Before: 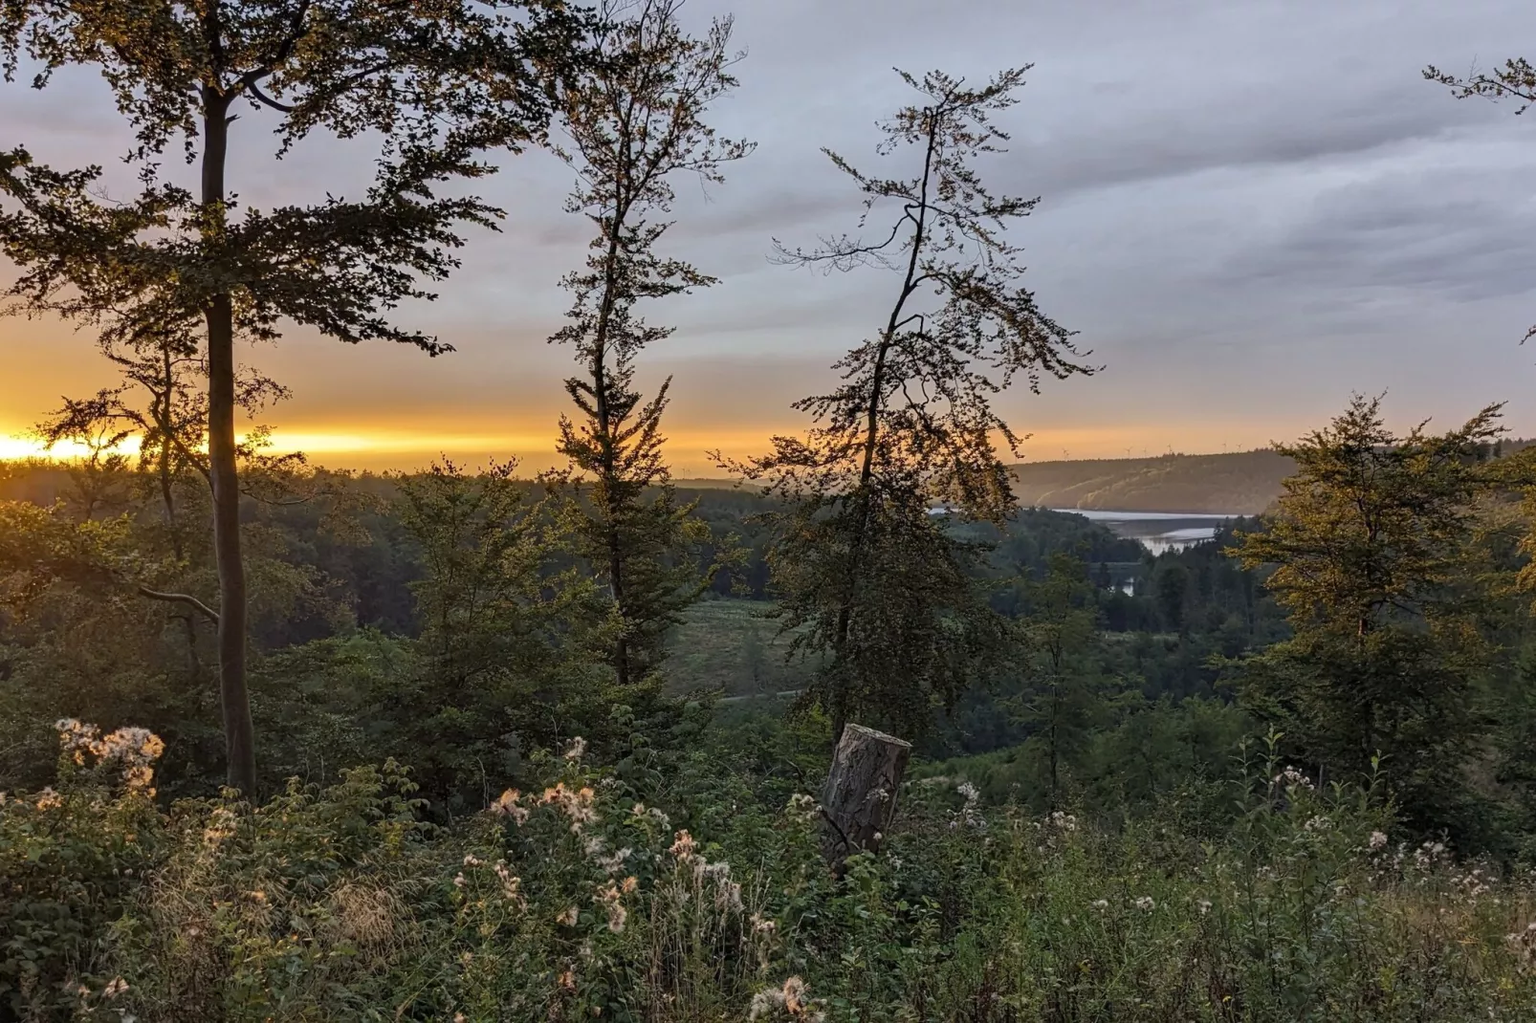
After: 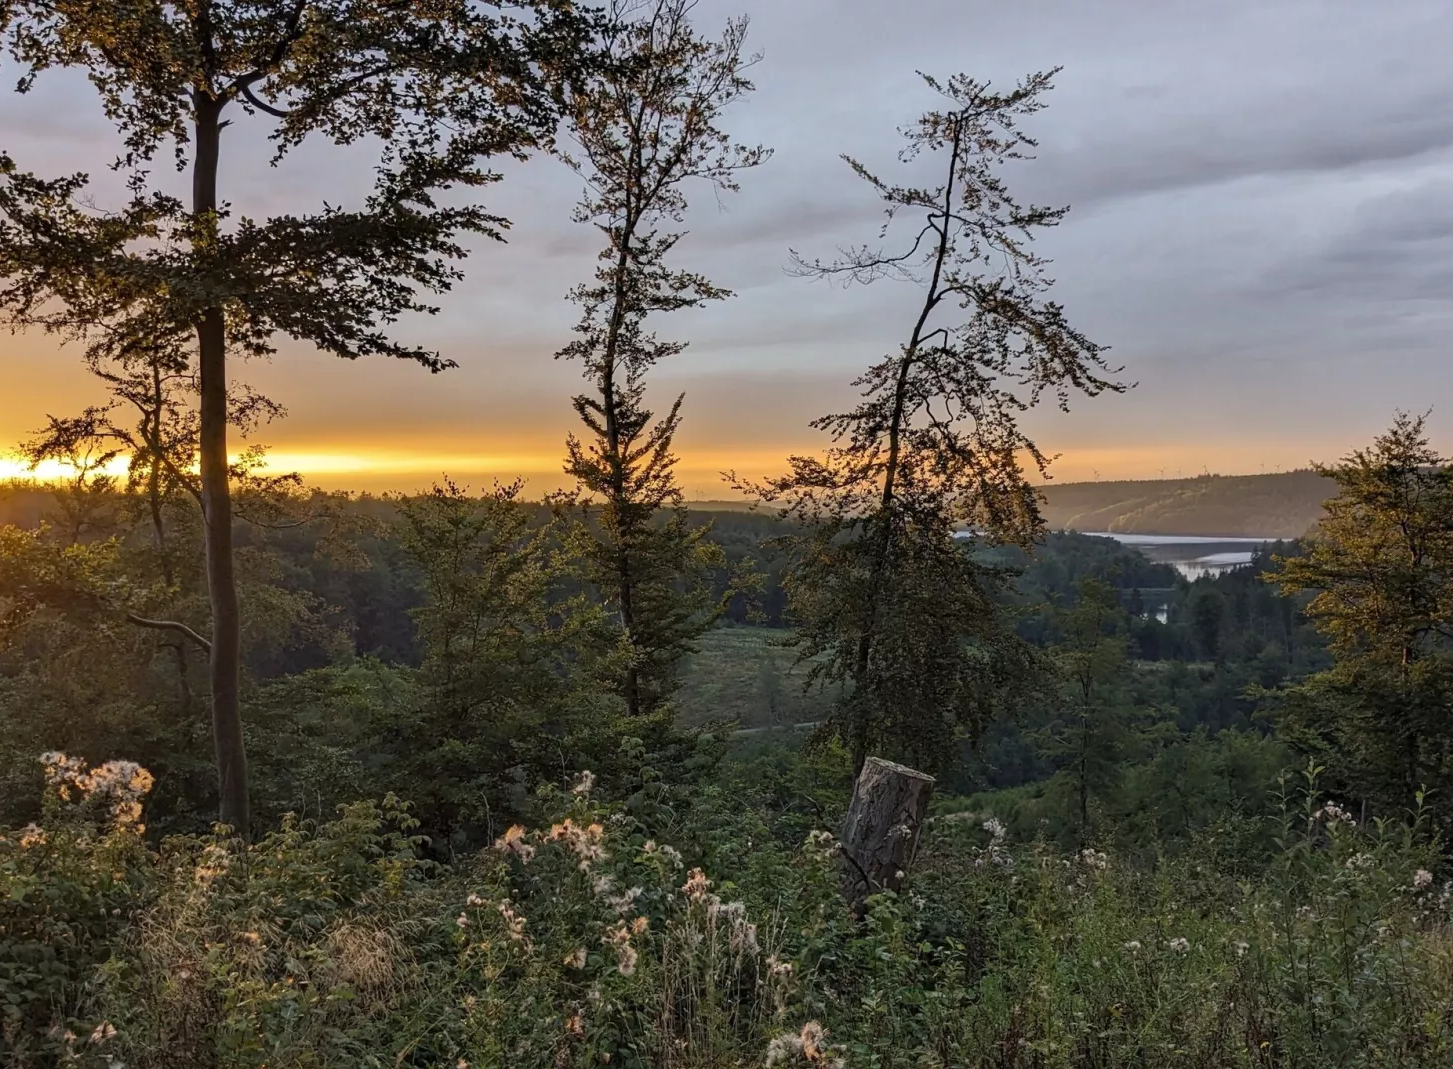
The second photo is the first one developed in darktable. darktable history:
crop and rotate: left 1.165%, right 8.326%
